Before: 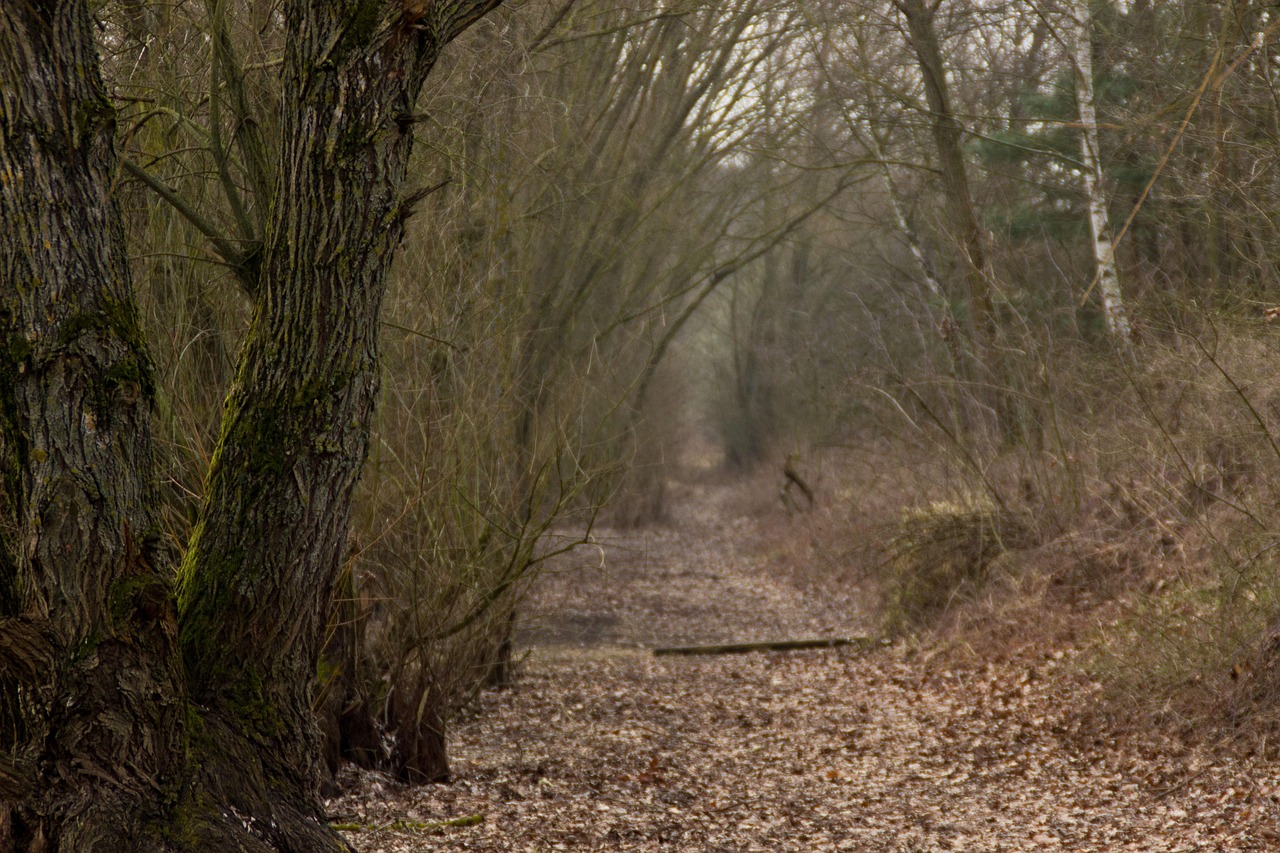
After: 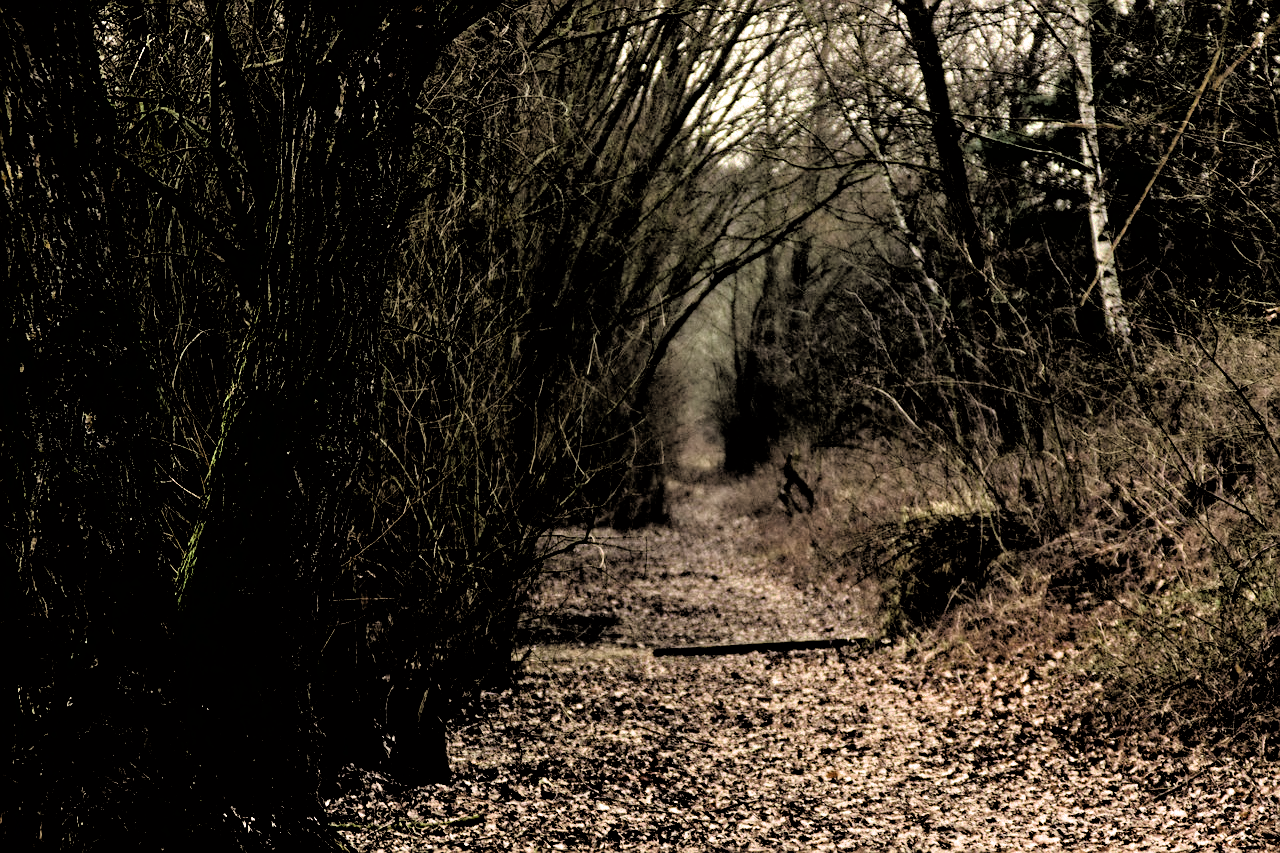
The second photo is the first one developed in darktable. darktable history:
sharpen: on, module defaults
exposure: black level correction -0.008, exposure 0.067 EV, compensate highlight preservation false
color zones: curves: ch2 [(0, 0.5) (0.143, 0.517) (0.286, 0.571) (0.429, 0.522) (0.571, 0.5) (0.714, 0.5) (0.857, 0.5) (1, 0.5)]
filmic rgb: black relative exposure -1 EV, white relative exposure 2.05 EV, hardness 1.52, contrast 2.25, enable highlight reconstruction true
white balance: red 1.045, blue 0.932
